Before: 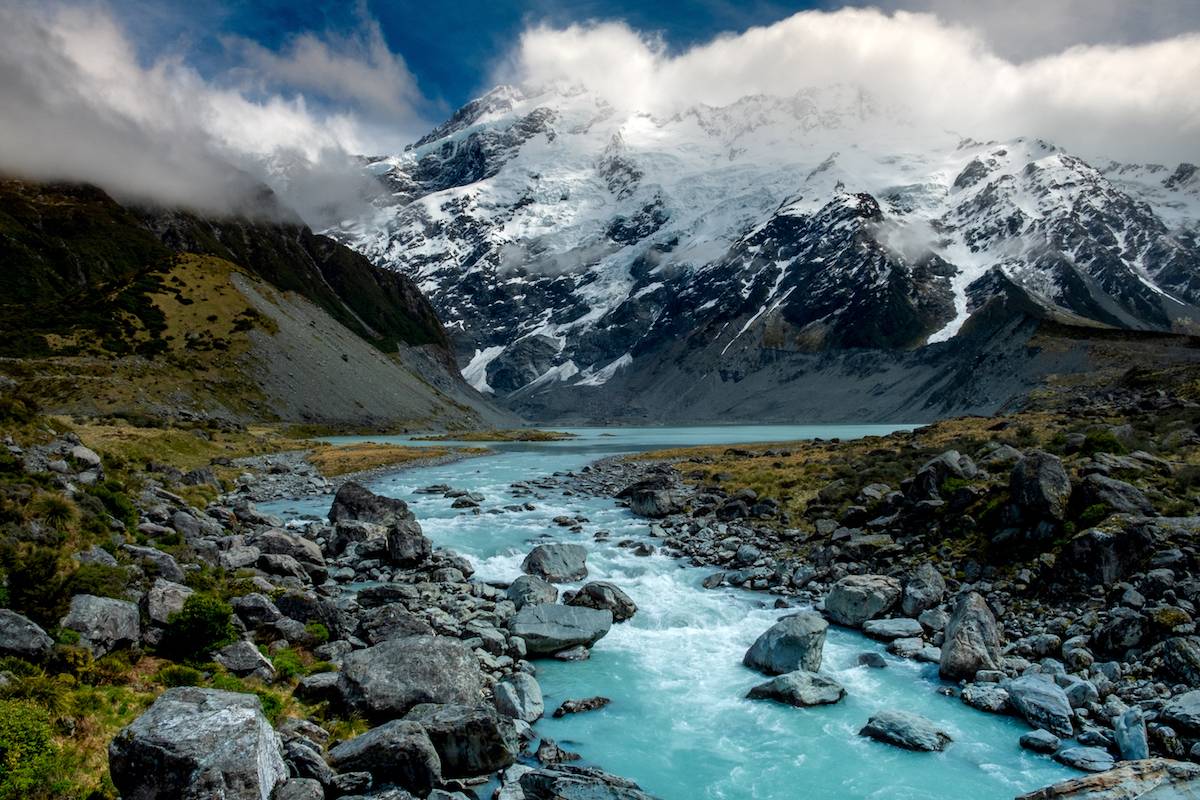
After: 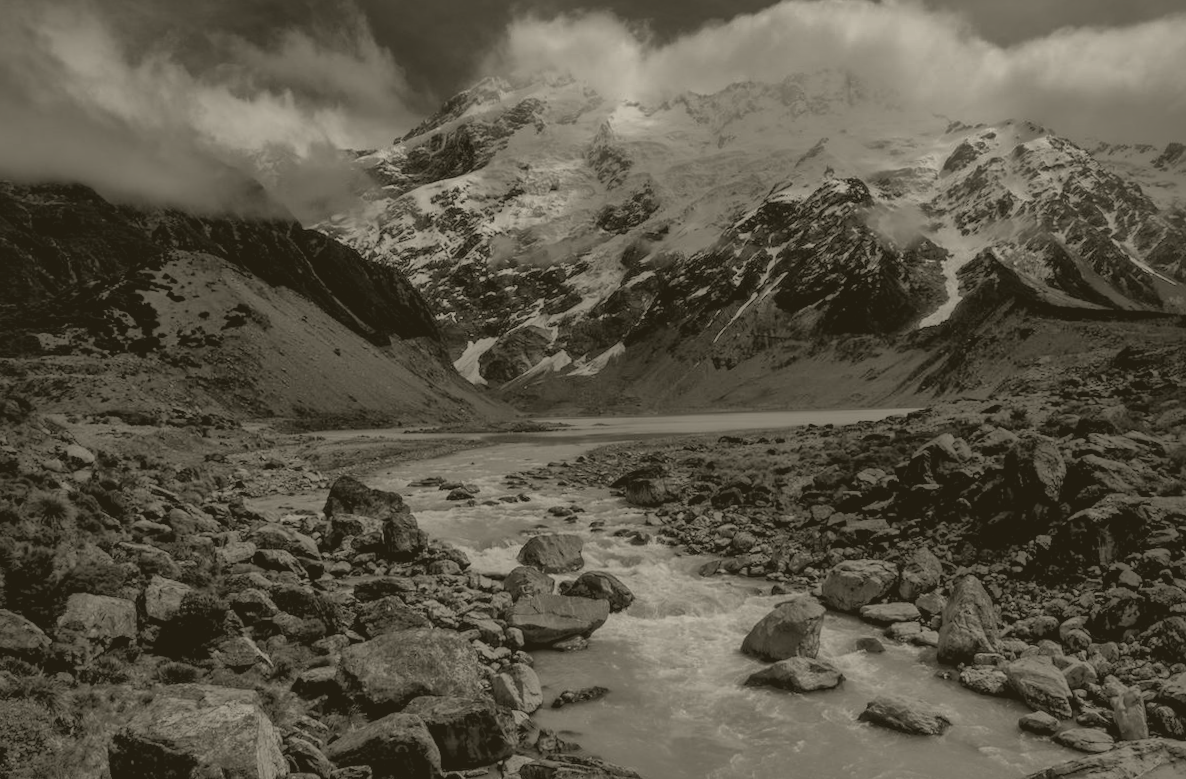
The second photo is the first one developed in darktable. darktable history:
colorize: hue 41.44°, saturation 22%, source mix 60%, lightness 10.61%
shadows and highlights: on, module defaults
rotate and perspective: rotation -1°, crop left 0.011, crop right 0.989, crop top 0.025, crop bottom 0.975
local contrast: mode bilateral grid, contrast 20, coarseness 50, detail 179%, midtone range 0.2
